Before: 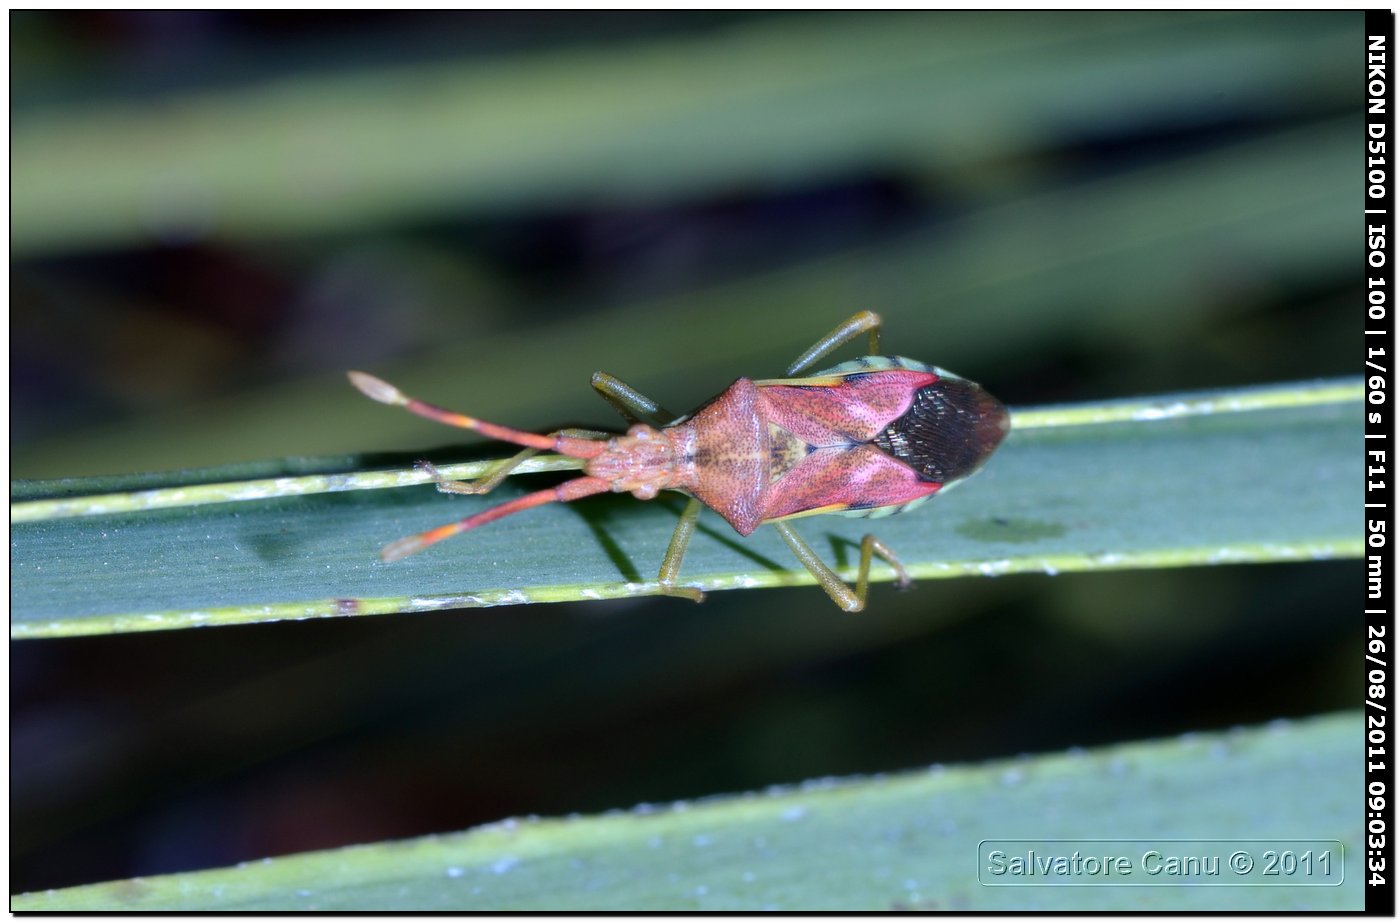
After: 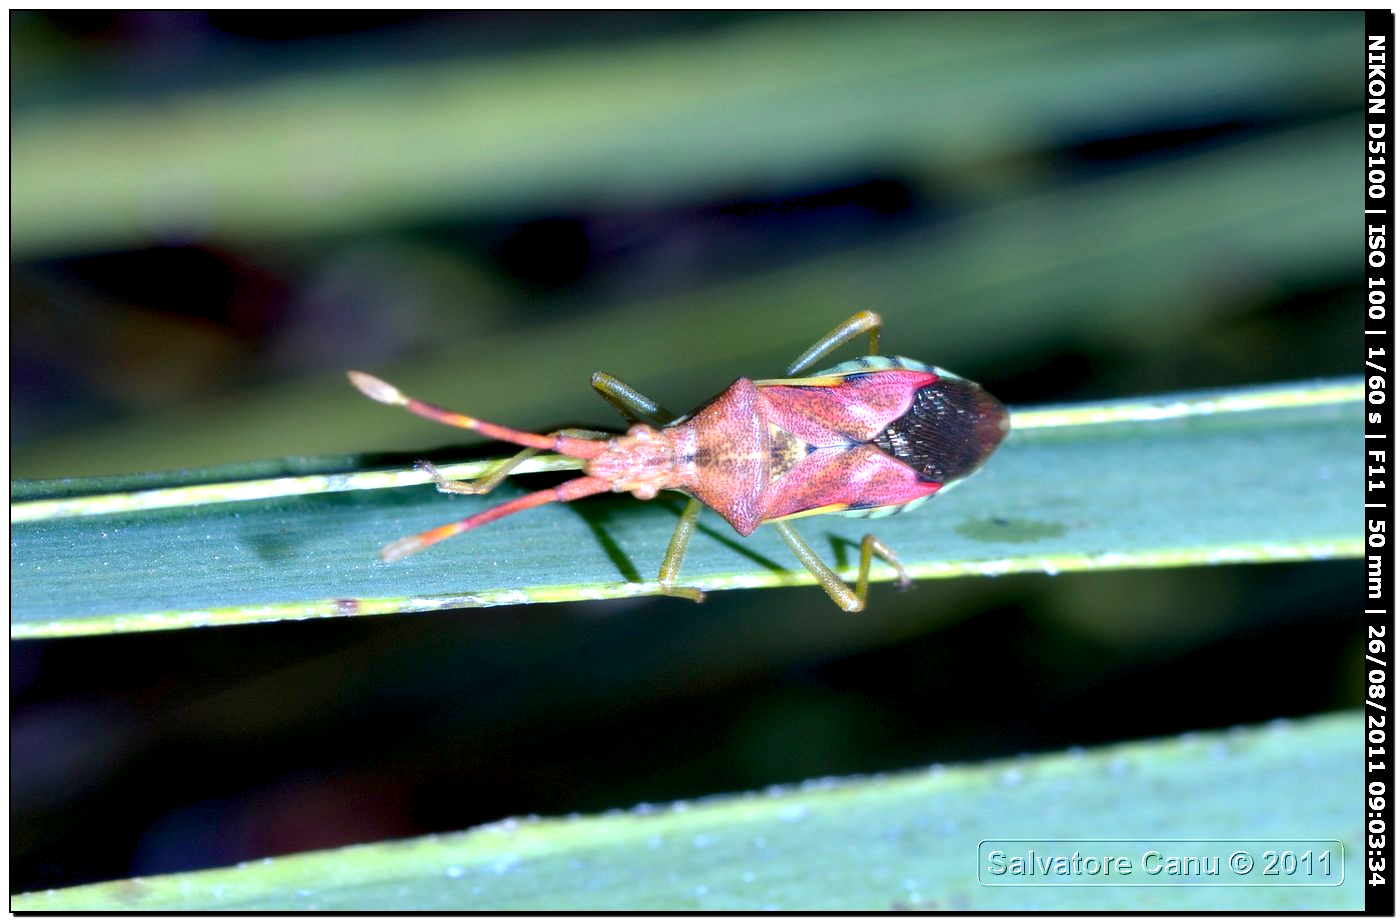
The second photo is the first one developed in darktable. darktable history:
crop: bottom 0.078%
color balance rgb: global offset › luminance -0.468%, linear chroma grading › global chroma 9.074%, perceptual saturation grading › global saturation 0.481%, perceptual brilliance grading › global brilliance 18.316%
